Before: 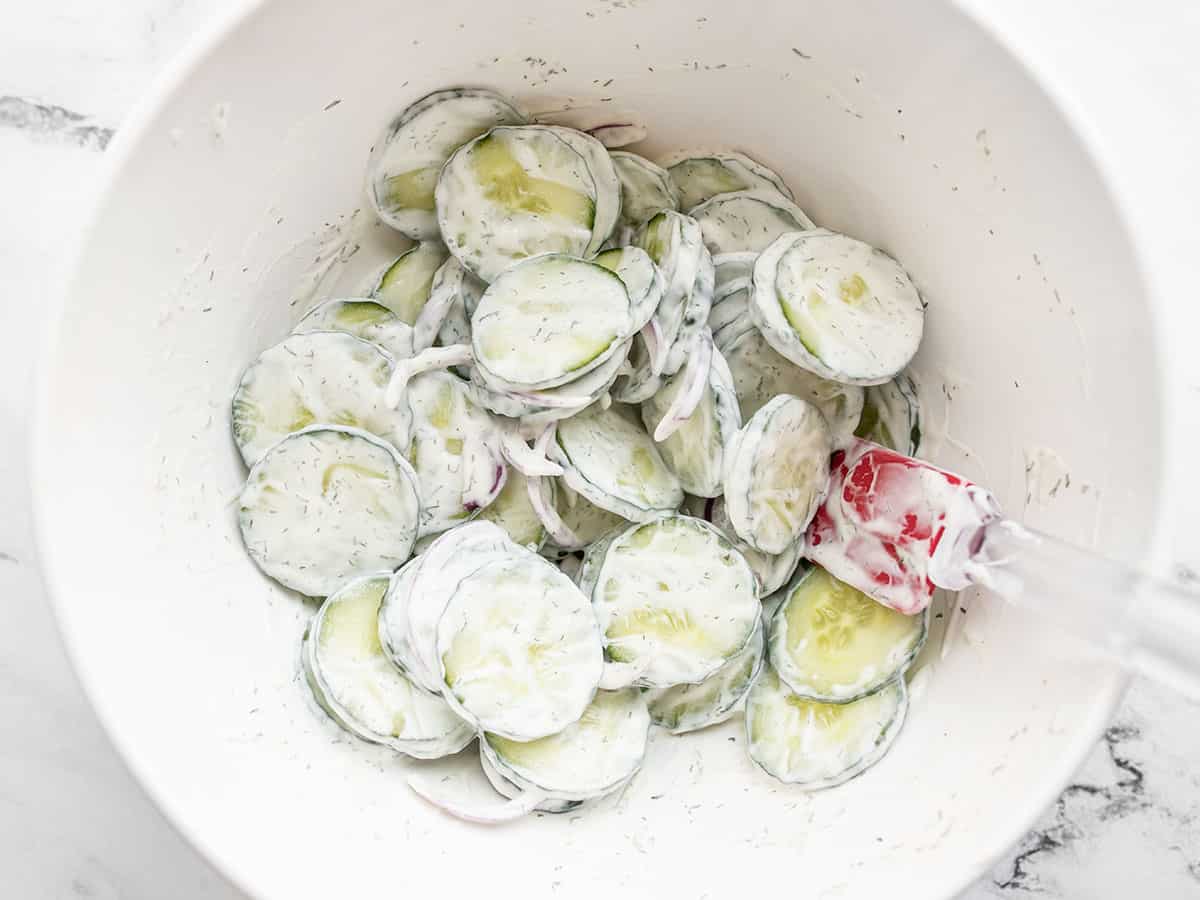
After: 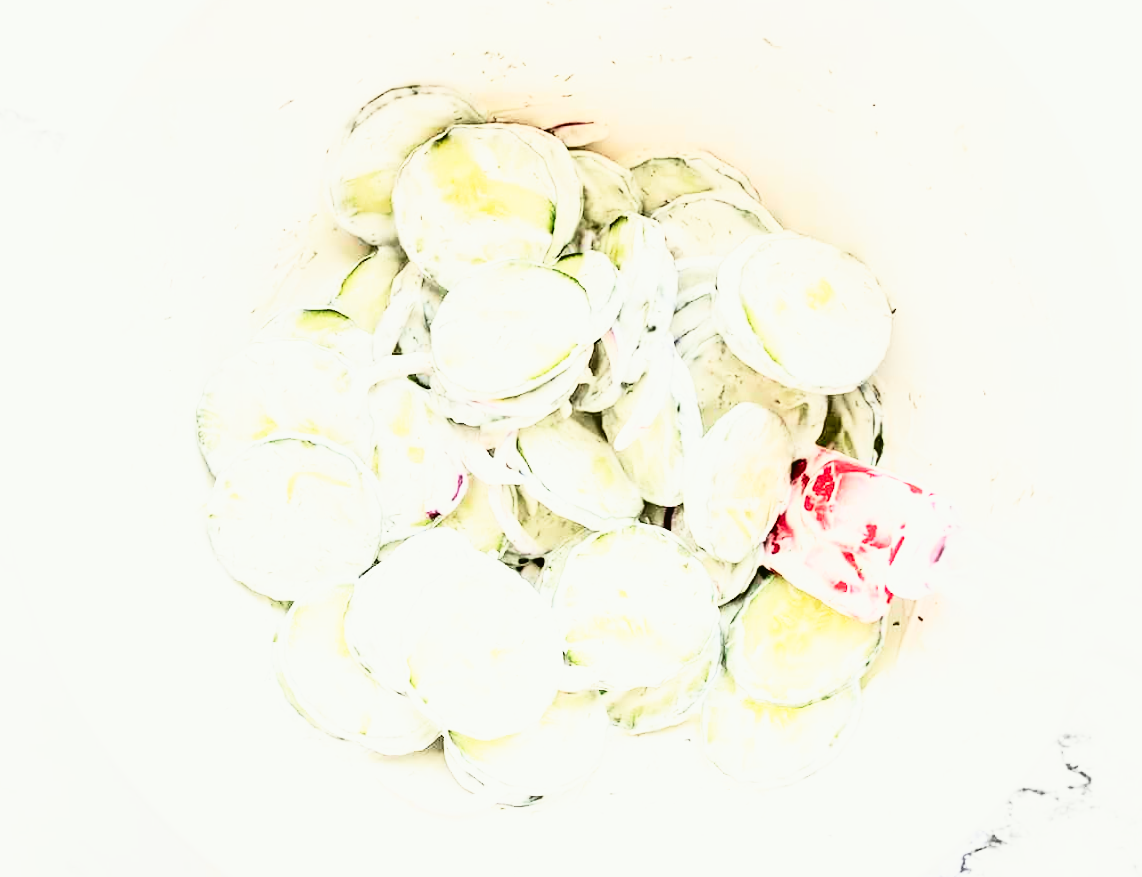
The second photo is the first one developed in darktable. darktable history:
rotate and perspective: rotation 0.074°, lens shift (vertical) 0.096, lens shift (horizontal) -0.041, crop left 0.043, crop right 0.952, crop top 0.024, crop bottom 0.979
base curve: curves: ch0 [(0, 0) (0.007, 0.004) (0.027, 0.03) (0.046, 0.07) (0.207, 0.54) (0.442, 0.872) (0.673, 0.972) (1, 1)], preserve colors none
tone curve: curves: ch0 [(0, 0.023) (0.087, 0.065) (0.184, 0.168) (0.45, 0.54) (0.57, 0.683) (0.706, 0.841) (0.877, 0.948) (1, 0.984)]; ch1 [(0, 0) (0.388, 0.369) (0.447, 0.447) (0.505, 0.5) (0.534, 0.535) (0.563, 0.563) (0.579, 0.59) (0.644, 0.663) (1, 1)]; ch2 [(0, 0) (0.301, 0.259) (0.385, 0.395) (0.492, 0.496) (0.518, 0.537) (0.583, 0.605) (0.673, 0.667) (1, 1)], color space Lab, independent channels, preserve colors none
